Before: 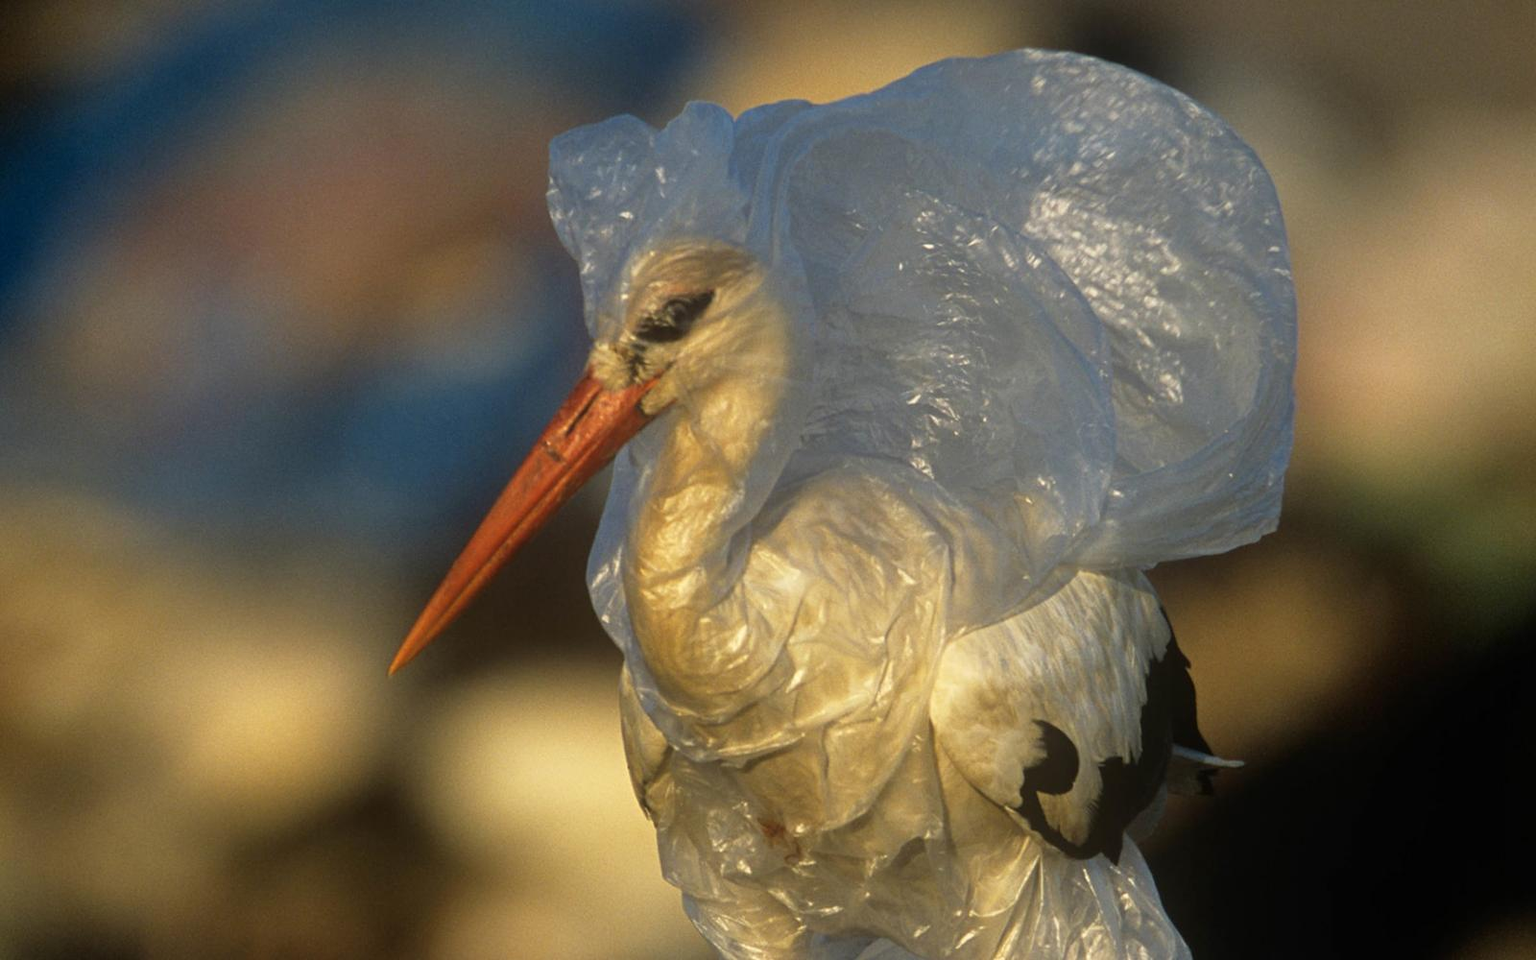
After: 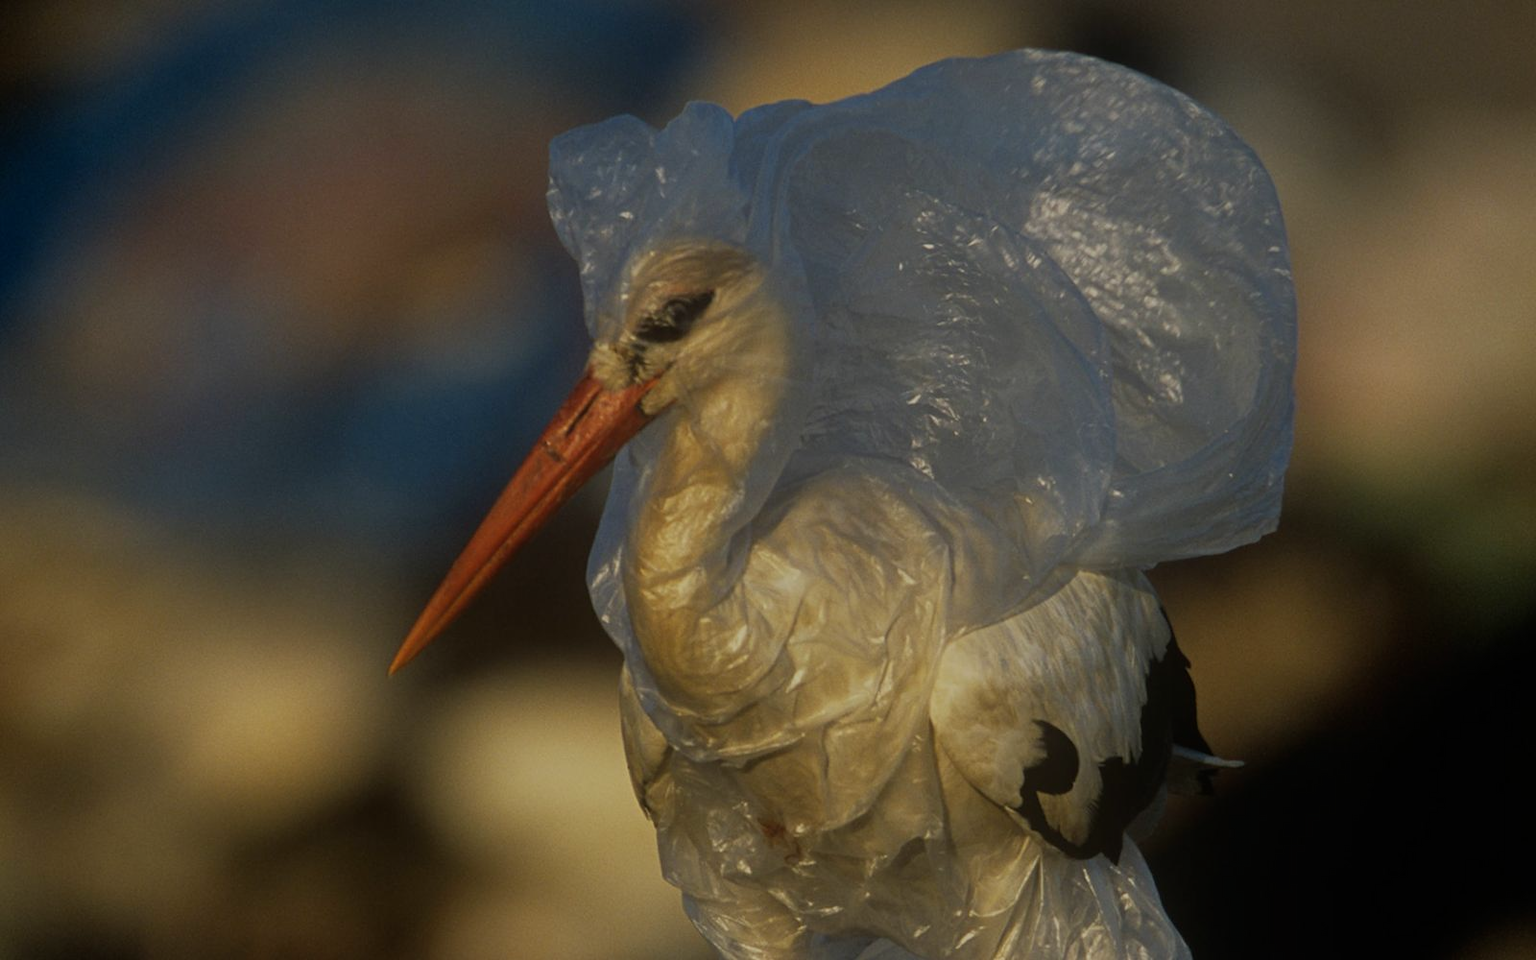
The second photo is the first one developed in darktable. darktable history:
exposure: exposure -1 EV, compensate highlight preservation false
